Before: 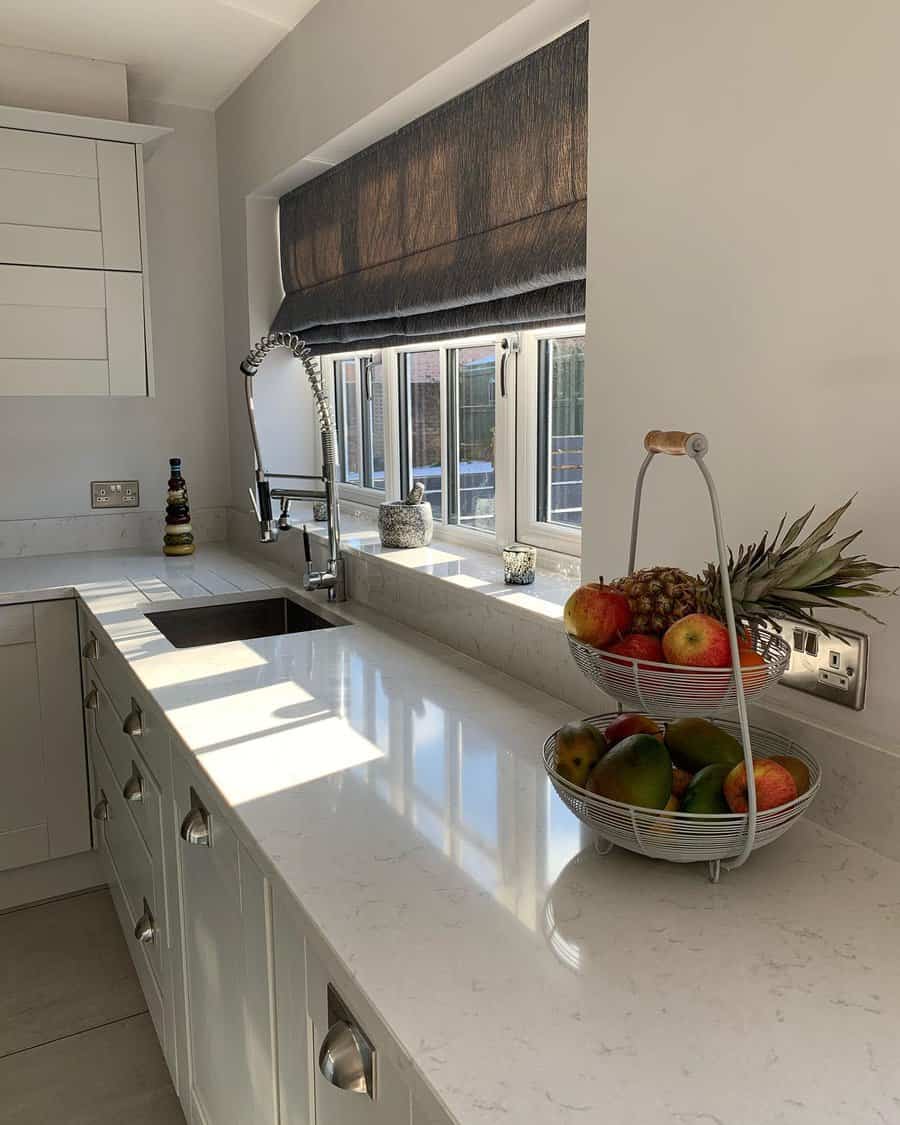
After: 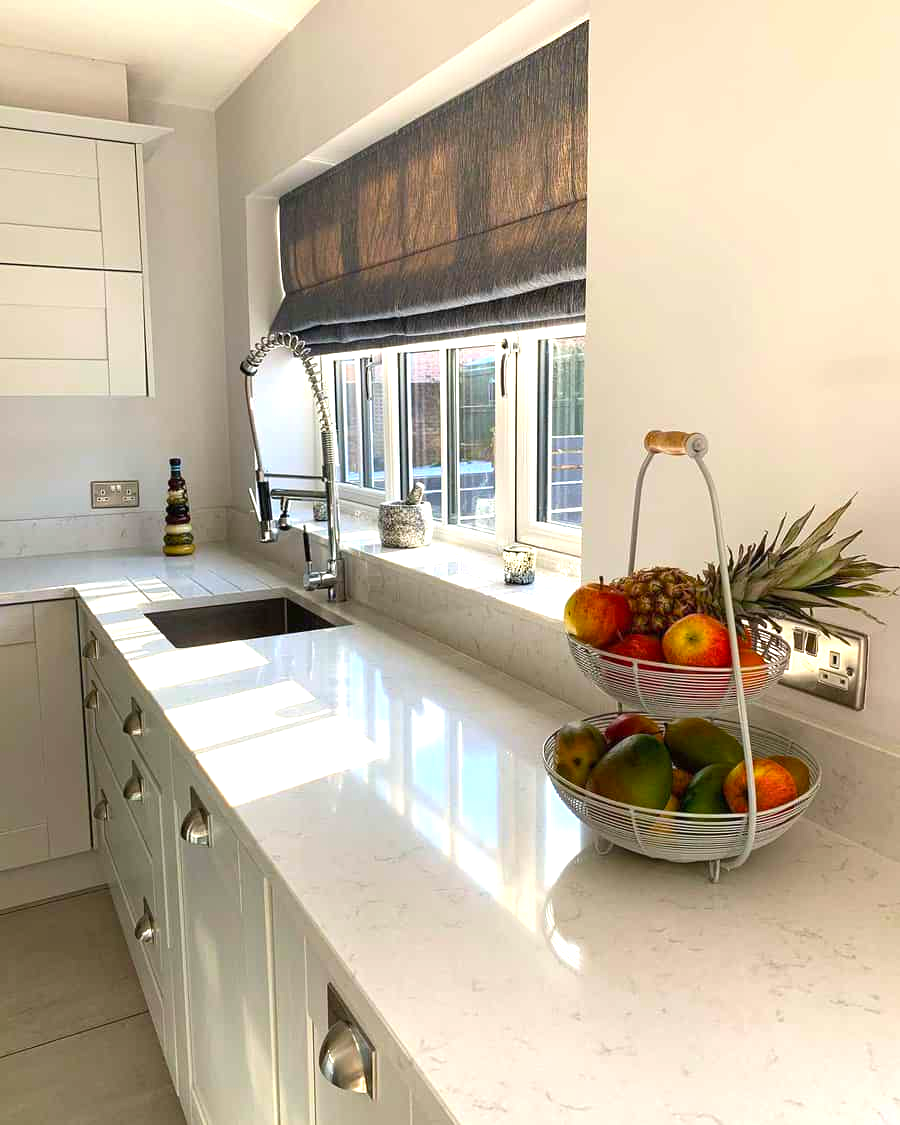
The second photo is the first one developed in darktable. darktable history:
exposure: black level correction 0, exposure 1 EV, compensate highlight preservation false
color balance rgb: perceptual saturation grading › global saturation 25%, global vibrance 20%
